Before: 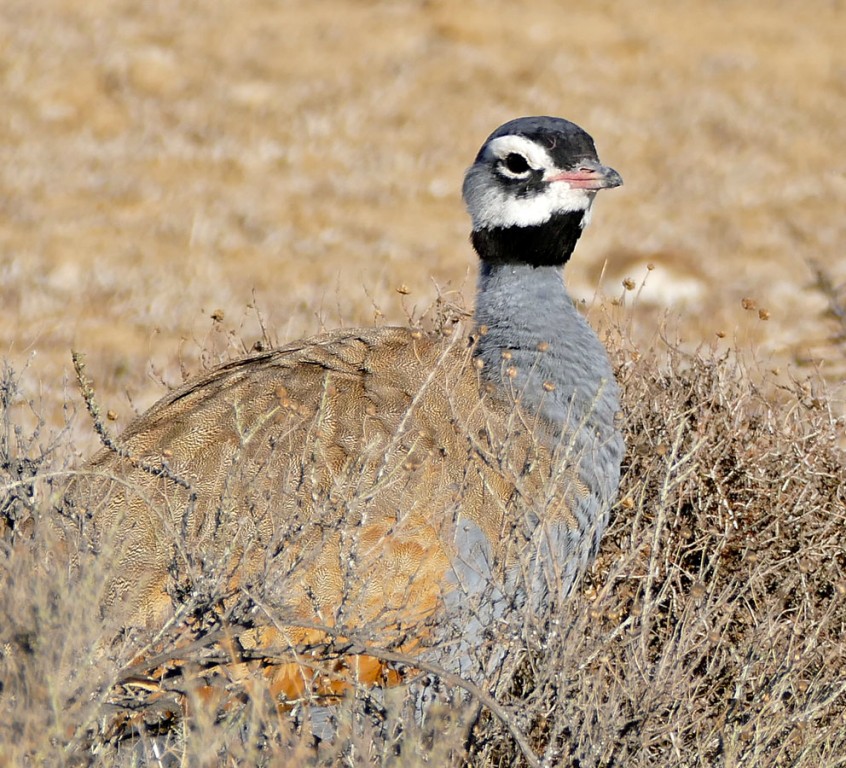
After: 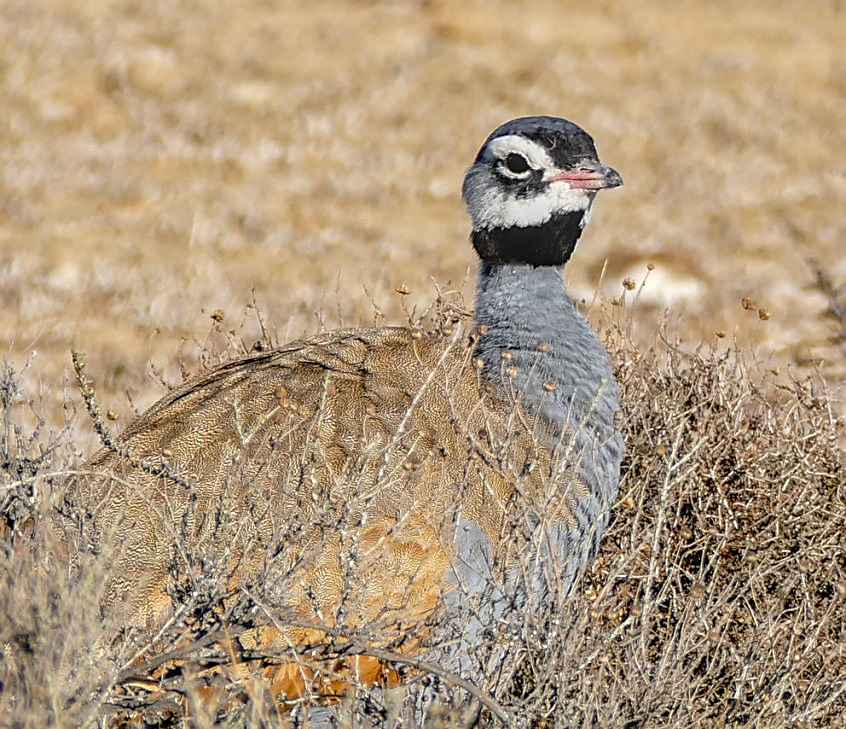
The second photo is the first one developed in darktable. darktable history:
local contrast: highlights 4%, shadows 4%, detail 133%
crop and rotate: top 0.009%, bottom 5.063%
sharpen: on, module defaults
